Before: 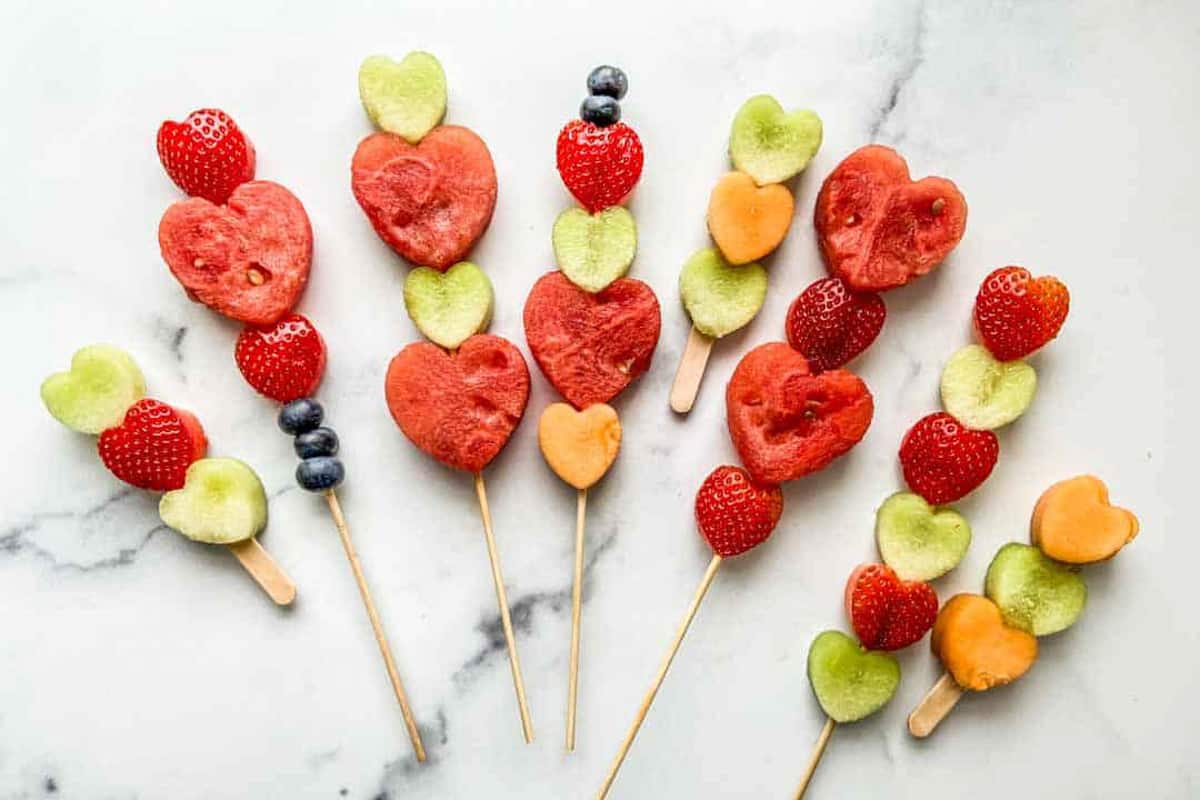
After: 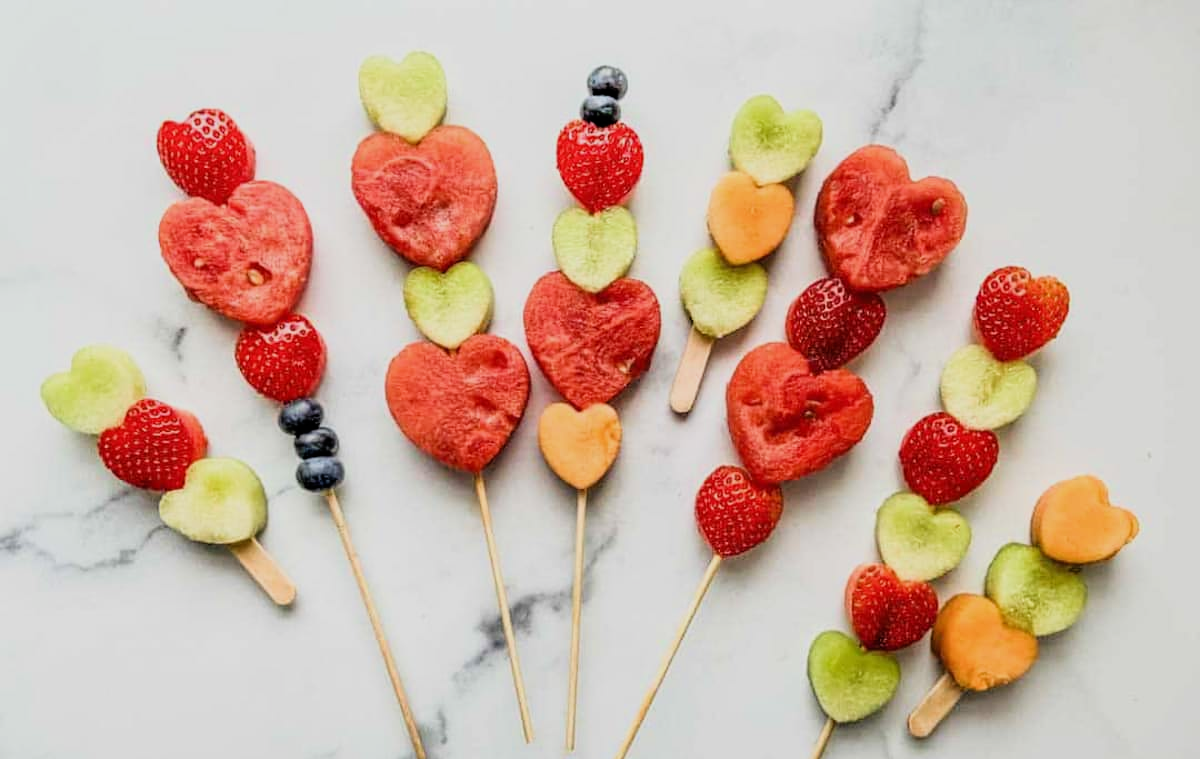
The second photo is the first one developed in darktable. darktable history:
filmic rgb: black relative exposure -7.75 EV, white relative exposure 4.4 EV, threshold 3 EV, hardness 3.76, latitude 50%, contrast 1.1, color science v5 (2021), contrast in shadows safe, contrast in highlights safe, enable highlight reconstruction true
crop and rotate: top 0%, bottom 5.097%
